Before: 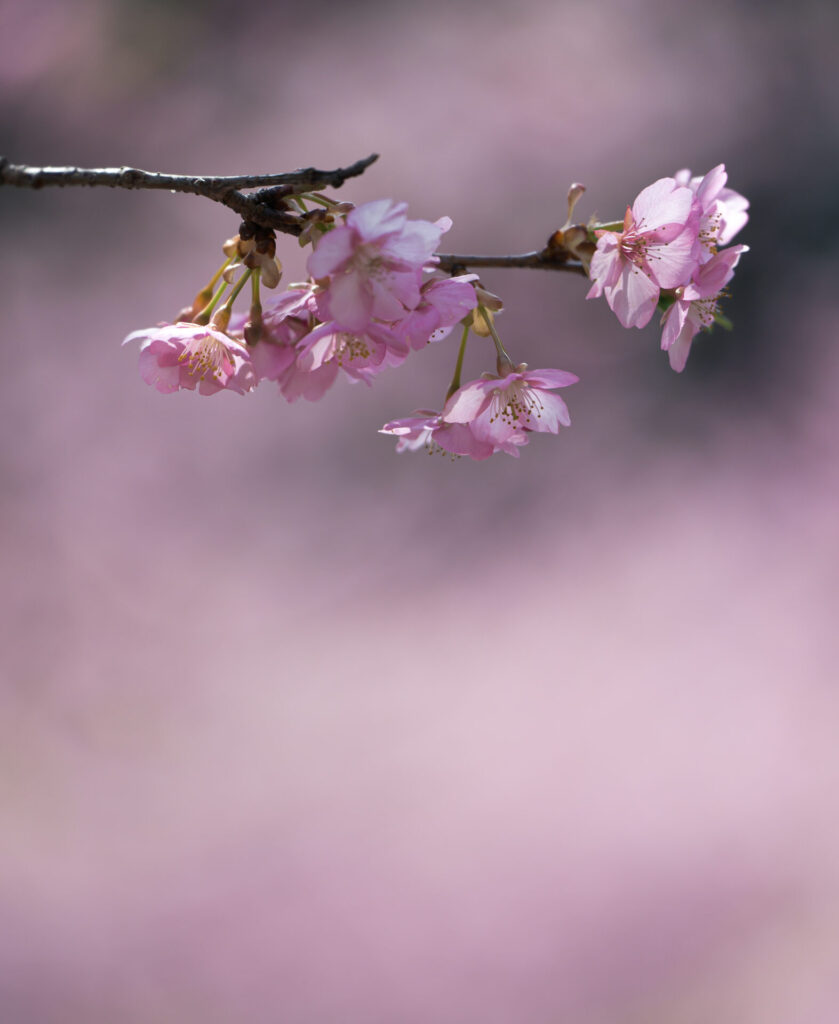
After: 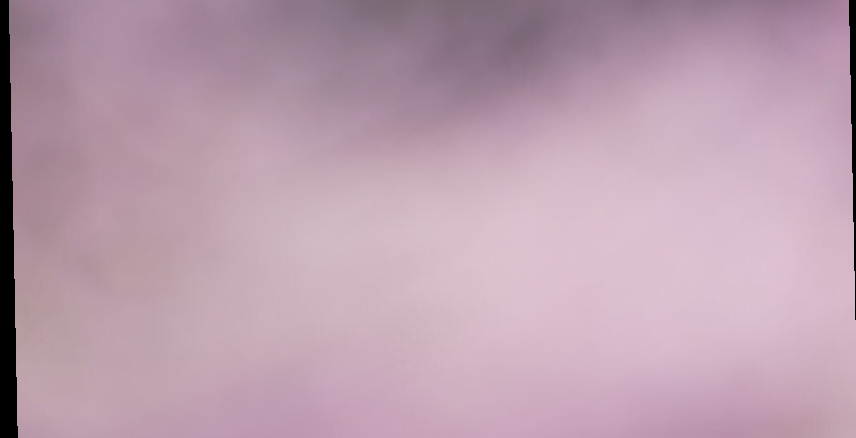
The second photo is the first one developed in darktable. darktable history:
rotate and perspective: rotation -1.17°, automatic cropping off
crop: top 45.551%, bottom 12.262%
